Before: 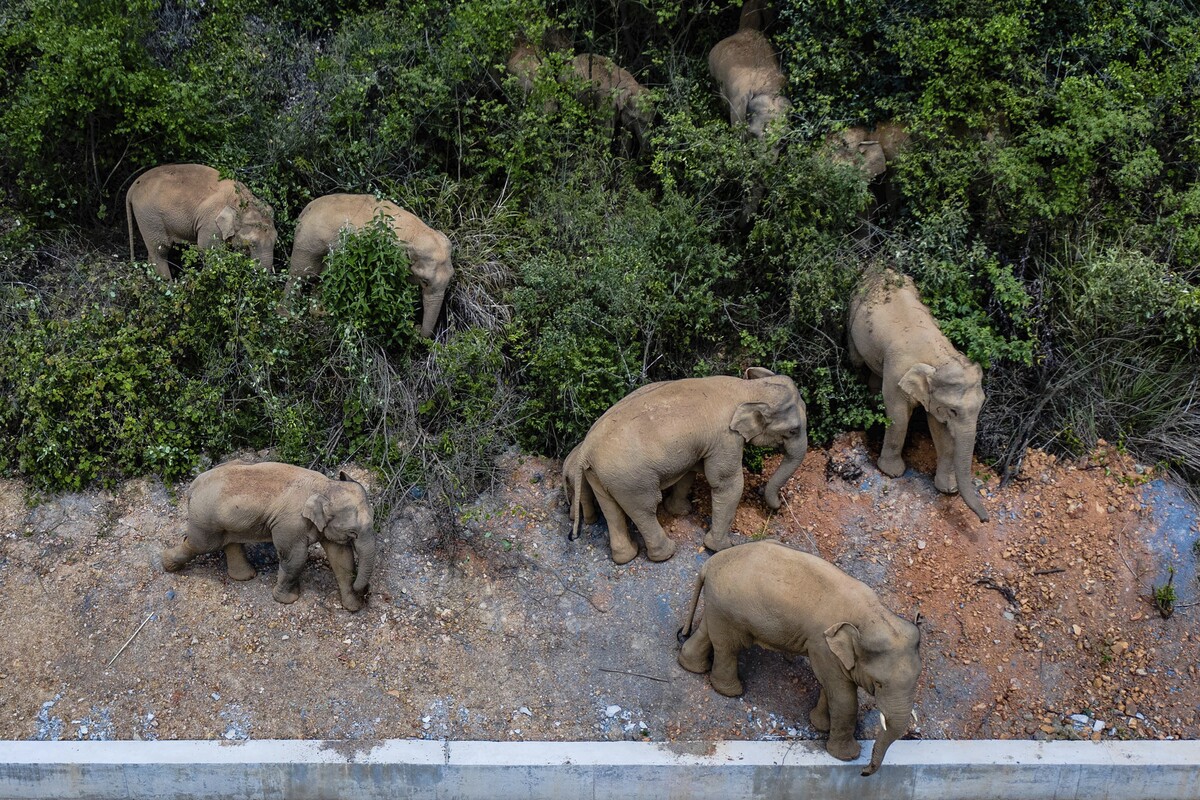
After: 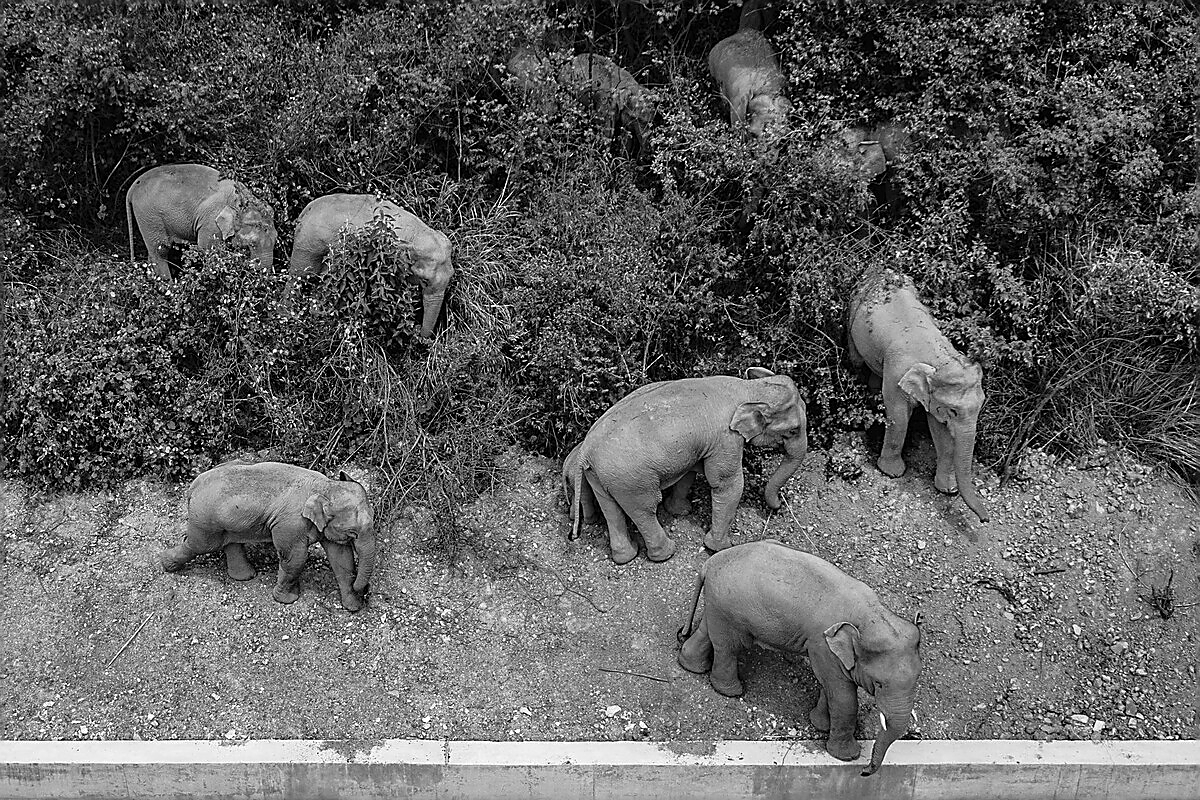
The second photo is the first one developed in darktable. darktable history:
exposure: exposure 0.2 EV, compensate highlight preservation false
color balance rgb: linear chroma grading › global chroma 10%, perceptual saturation grading › global saturation 30%, global vibrance 10%
color contrast: green-magenta contrast 0, blue-yellow contrast 0
sharpen: radius 1.4, amount 1.25, threshold 0.7
